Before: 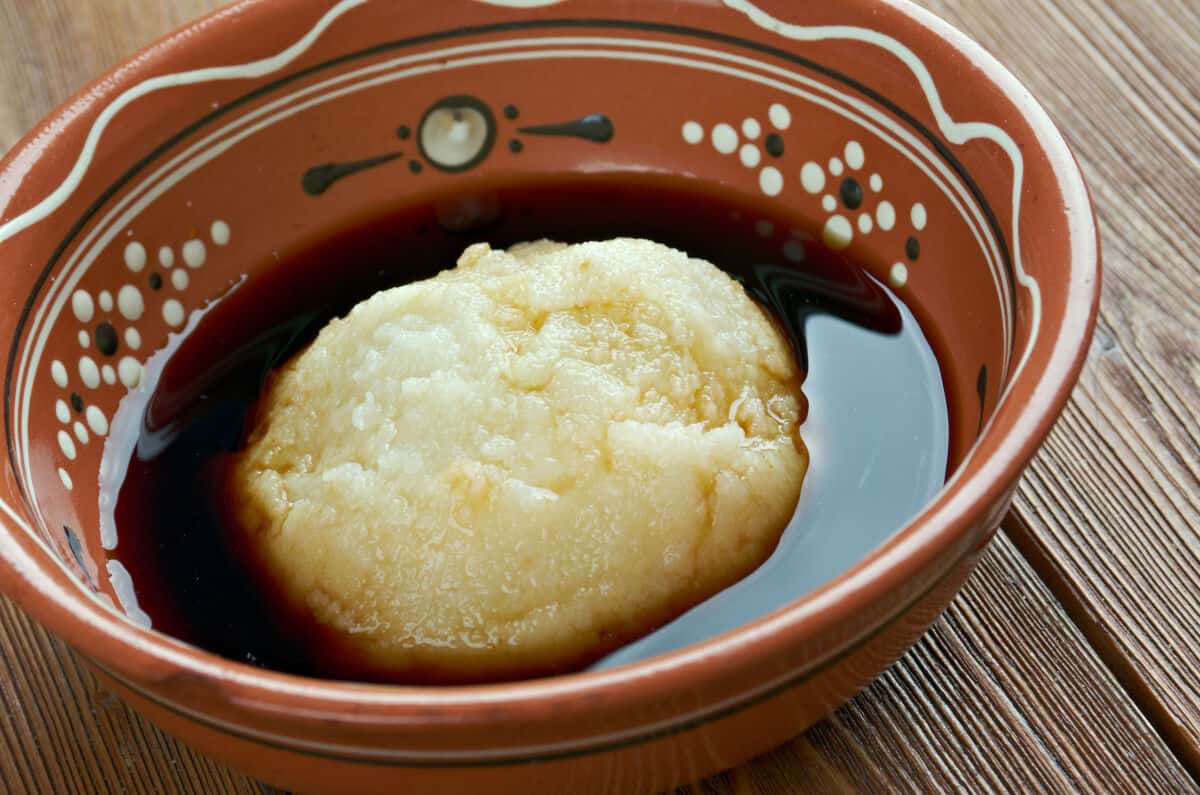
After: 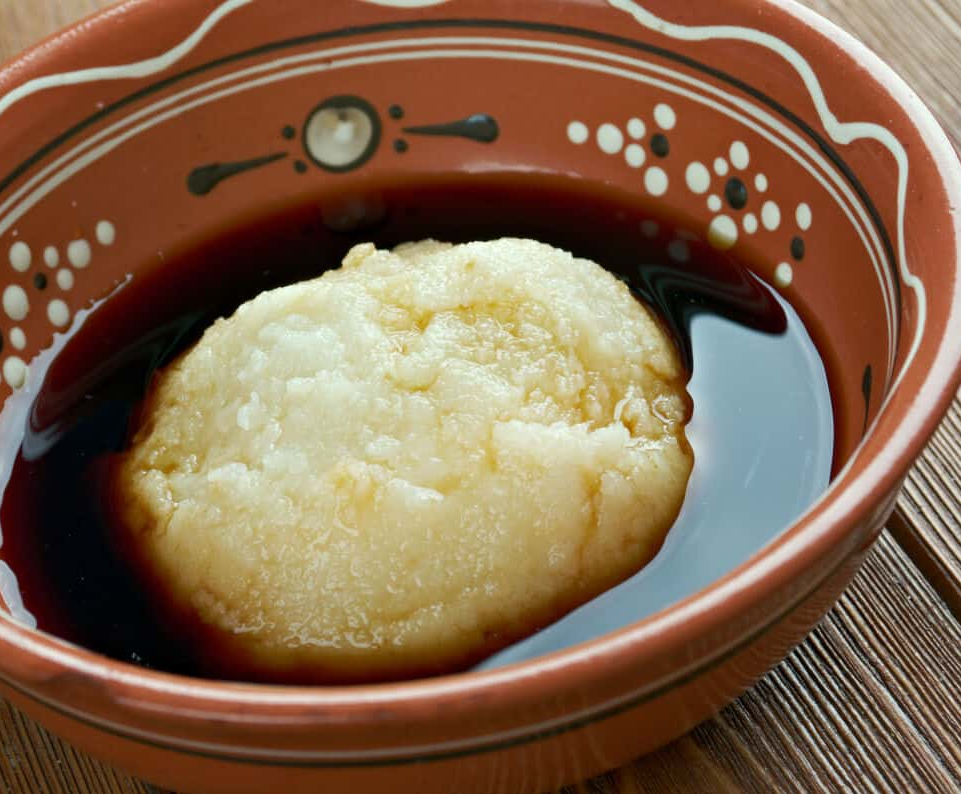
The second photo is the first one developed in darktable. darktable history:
tone equalizer: on, module defaults
crop and rotate: left 9.613%, right 10.265%
